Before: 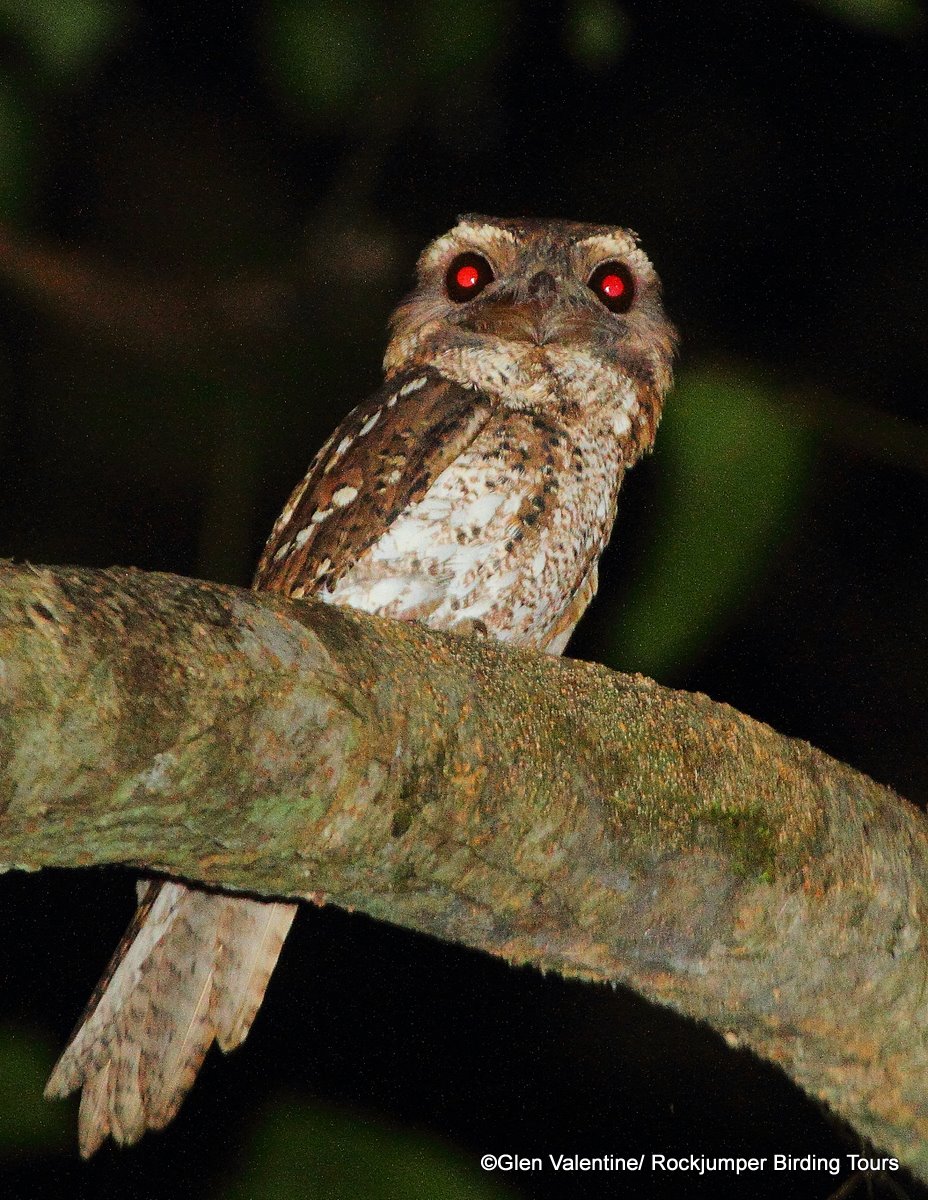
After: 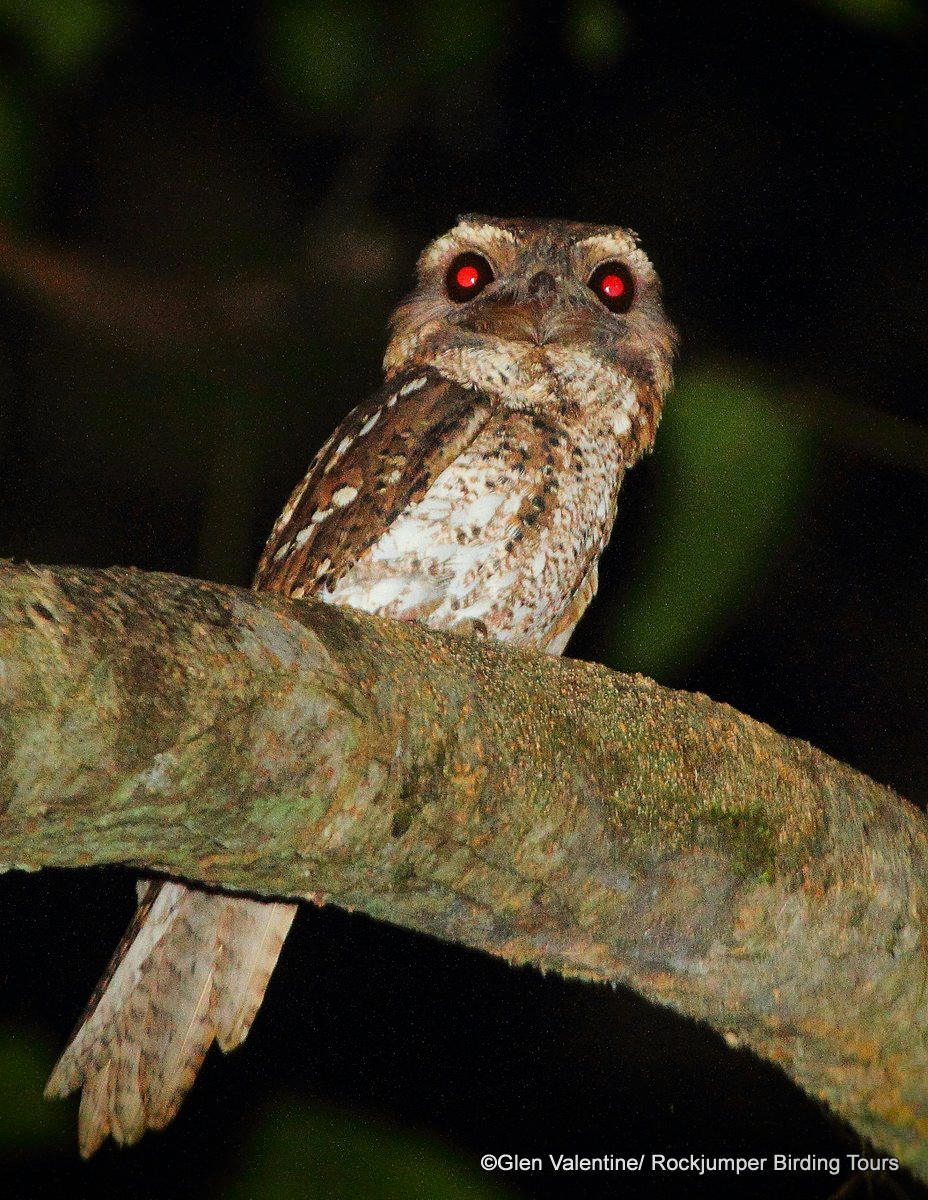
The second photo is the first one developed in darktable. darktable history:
exposure: exposure 0.078 EV, compensate highlight preservation false
vignetting: fall-off start 88.53%, fall-off radius 44.2%, saturation 0.376, width/height ratio 1.161
